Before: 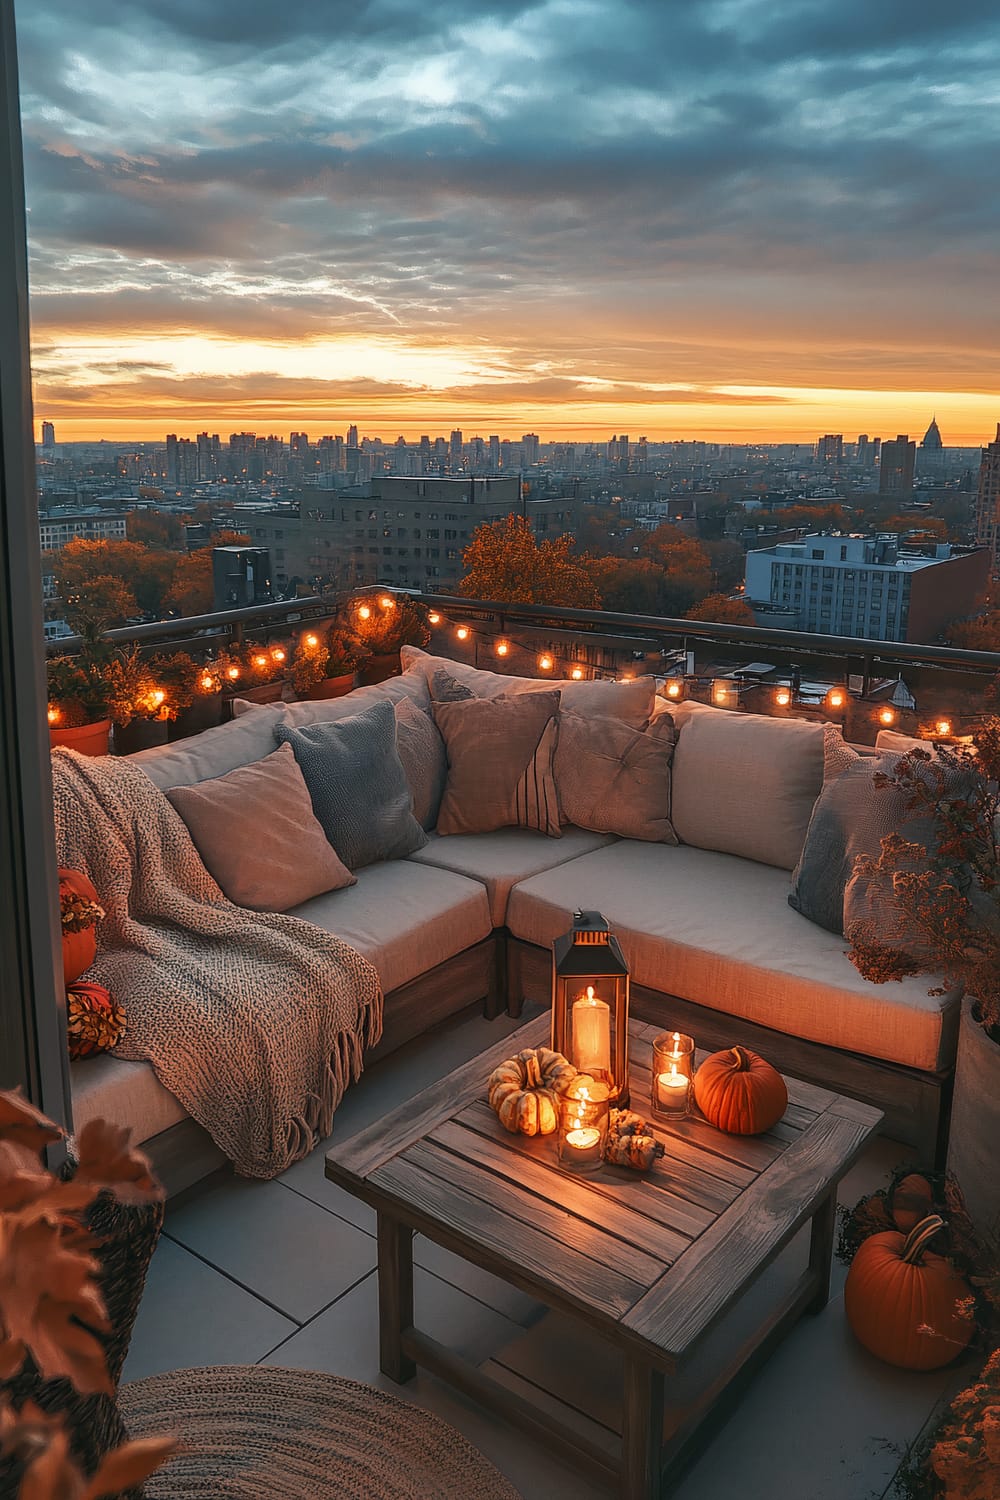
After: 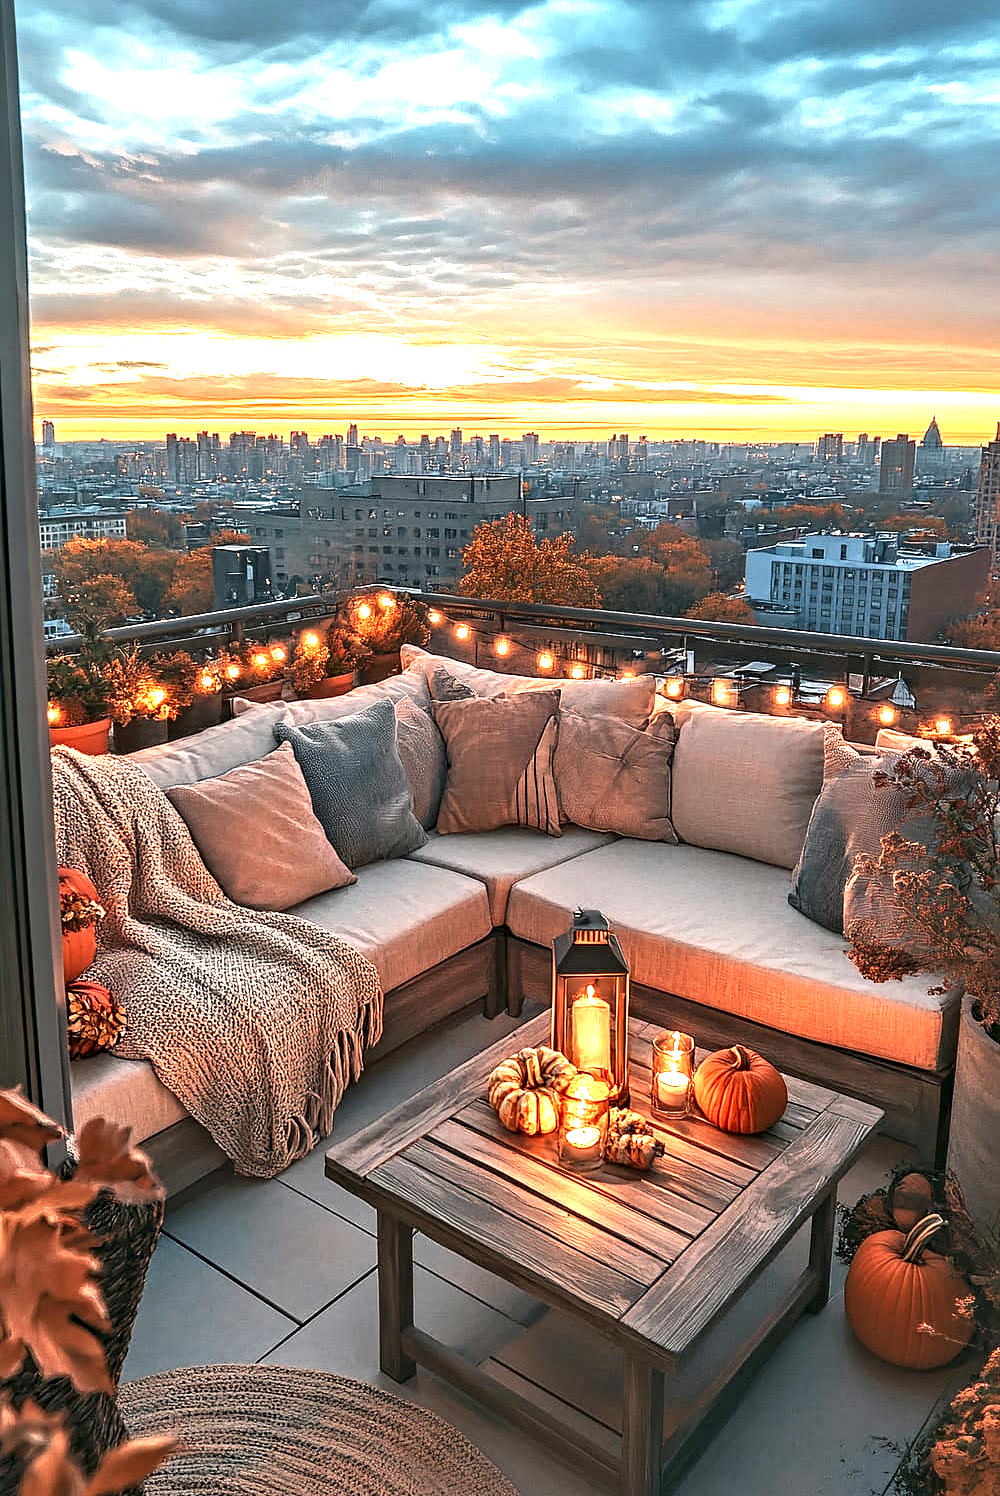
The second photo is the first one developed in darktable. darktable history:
contrast equalizer: octaves 7, y [[0.5, 0.542, 0.583, 0.625, 0.667, 0.708], [0.5 ×6], [0.5 ×6], [0 ×6], [0 ×6]]
exposure: exposure 1.269 EV, compensate highlight preservation false
crop: top 0.094%, bottom 0.122%
